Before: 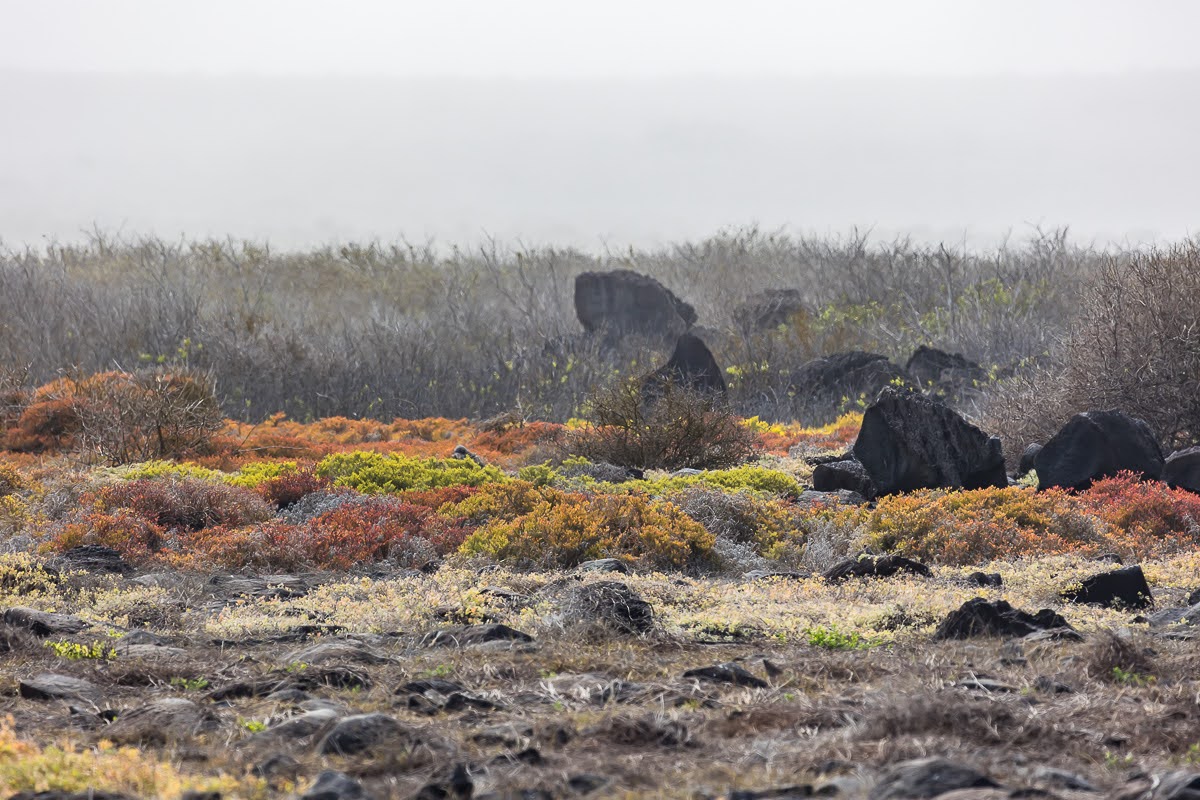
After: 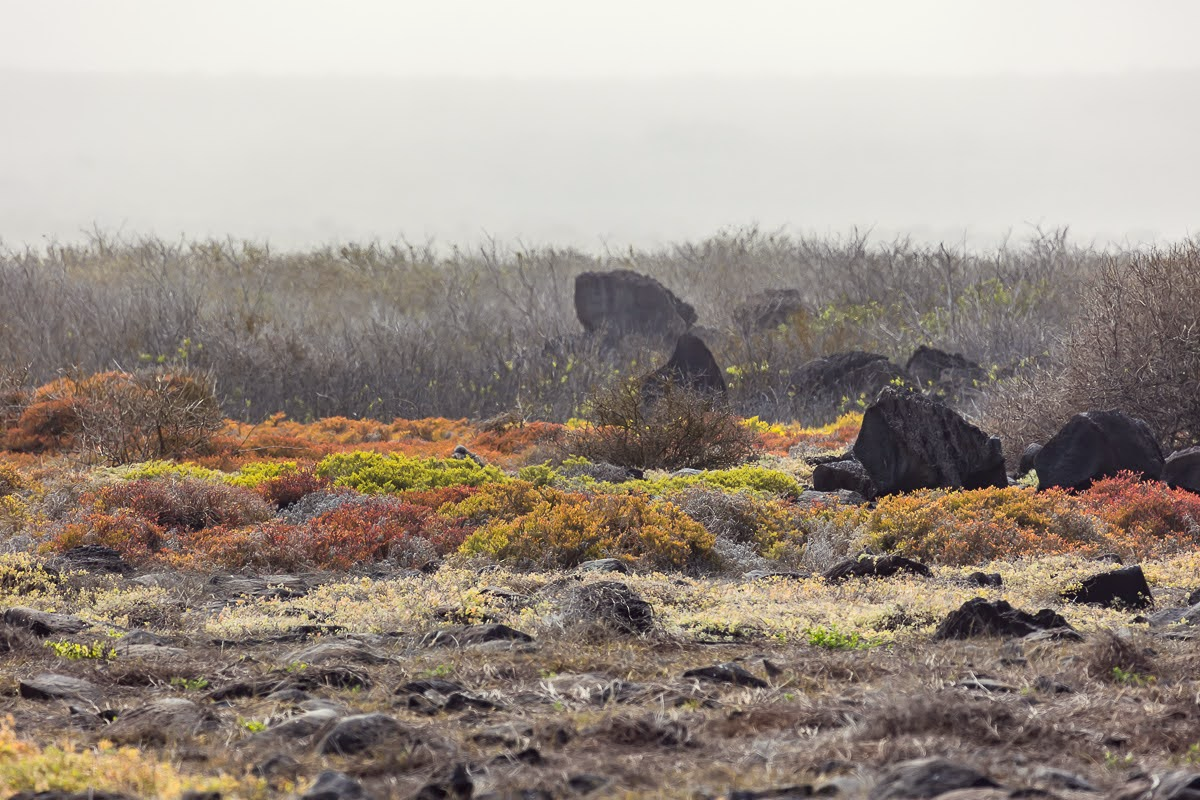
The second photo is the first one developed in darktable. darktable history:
color correction: highlights a* -0.911, highlights b* 4.55, shadows a* 3.64
